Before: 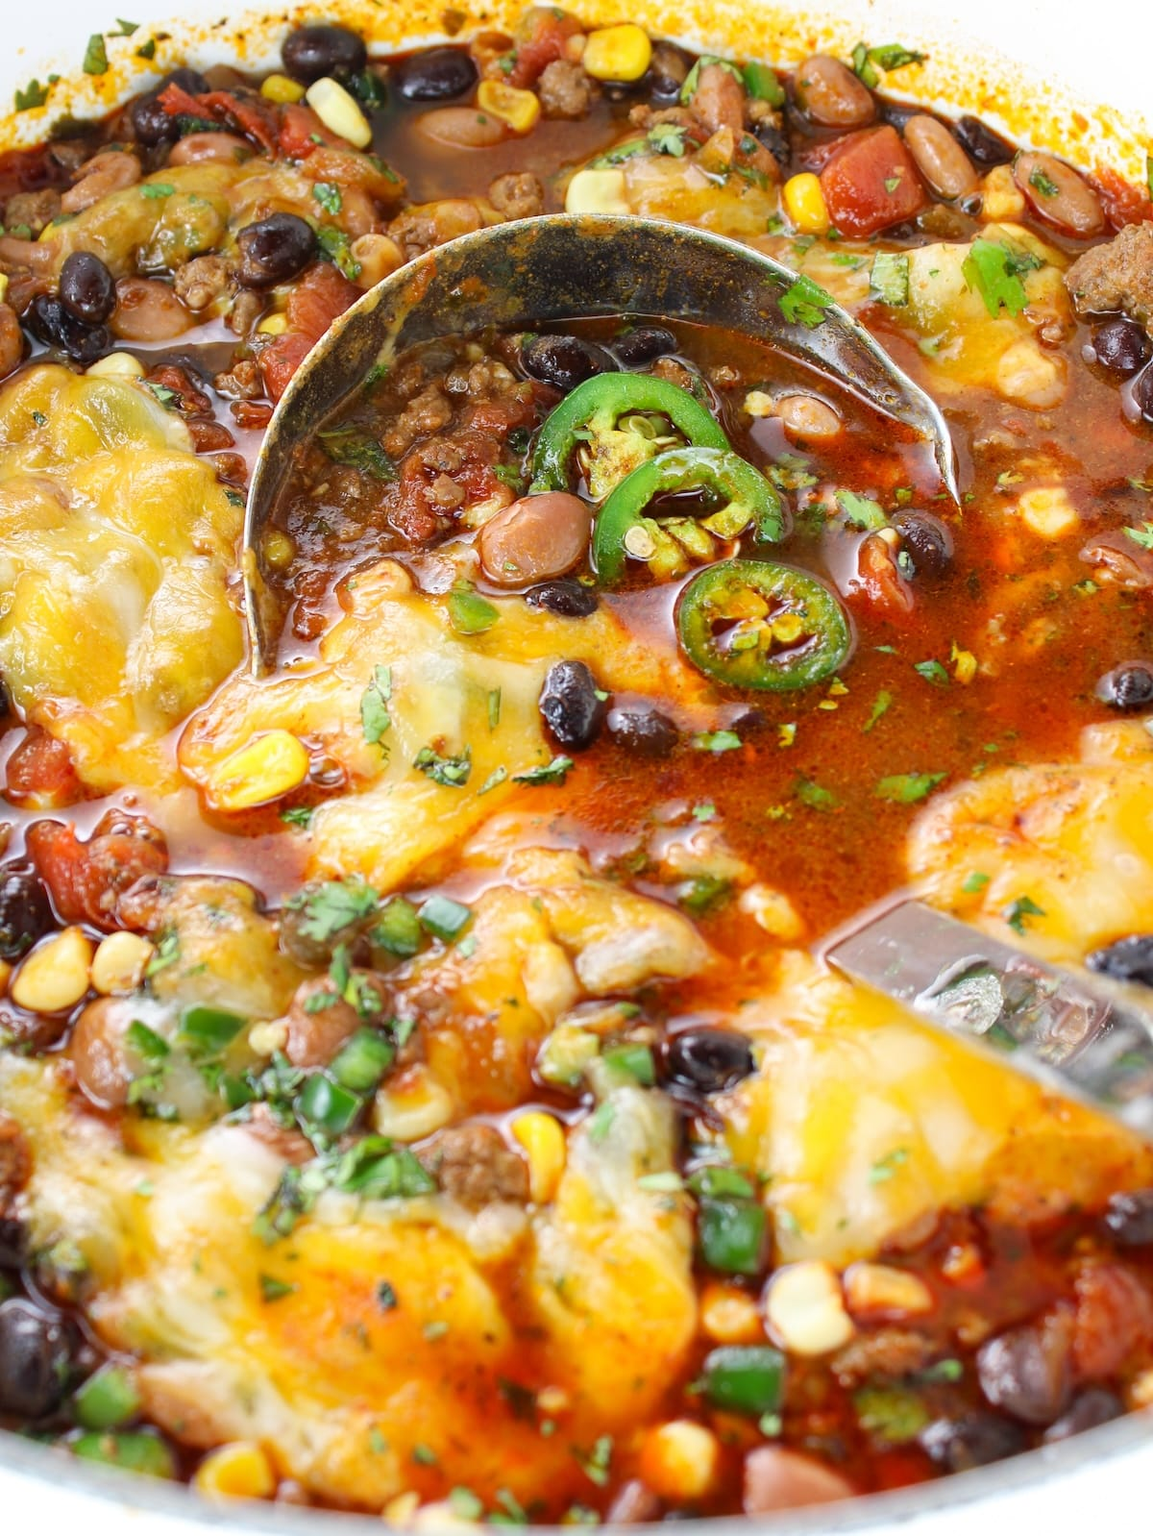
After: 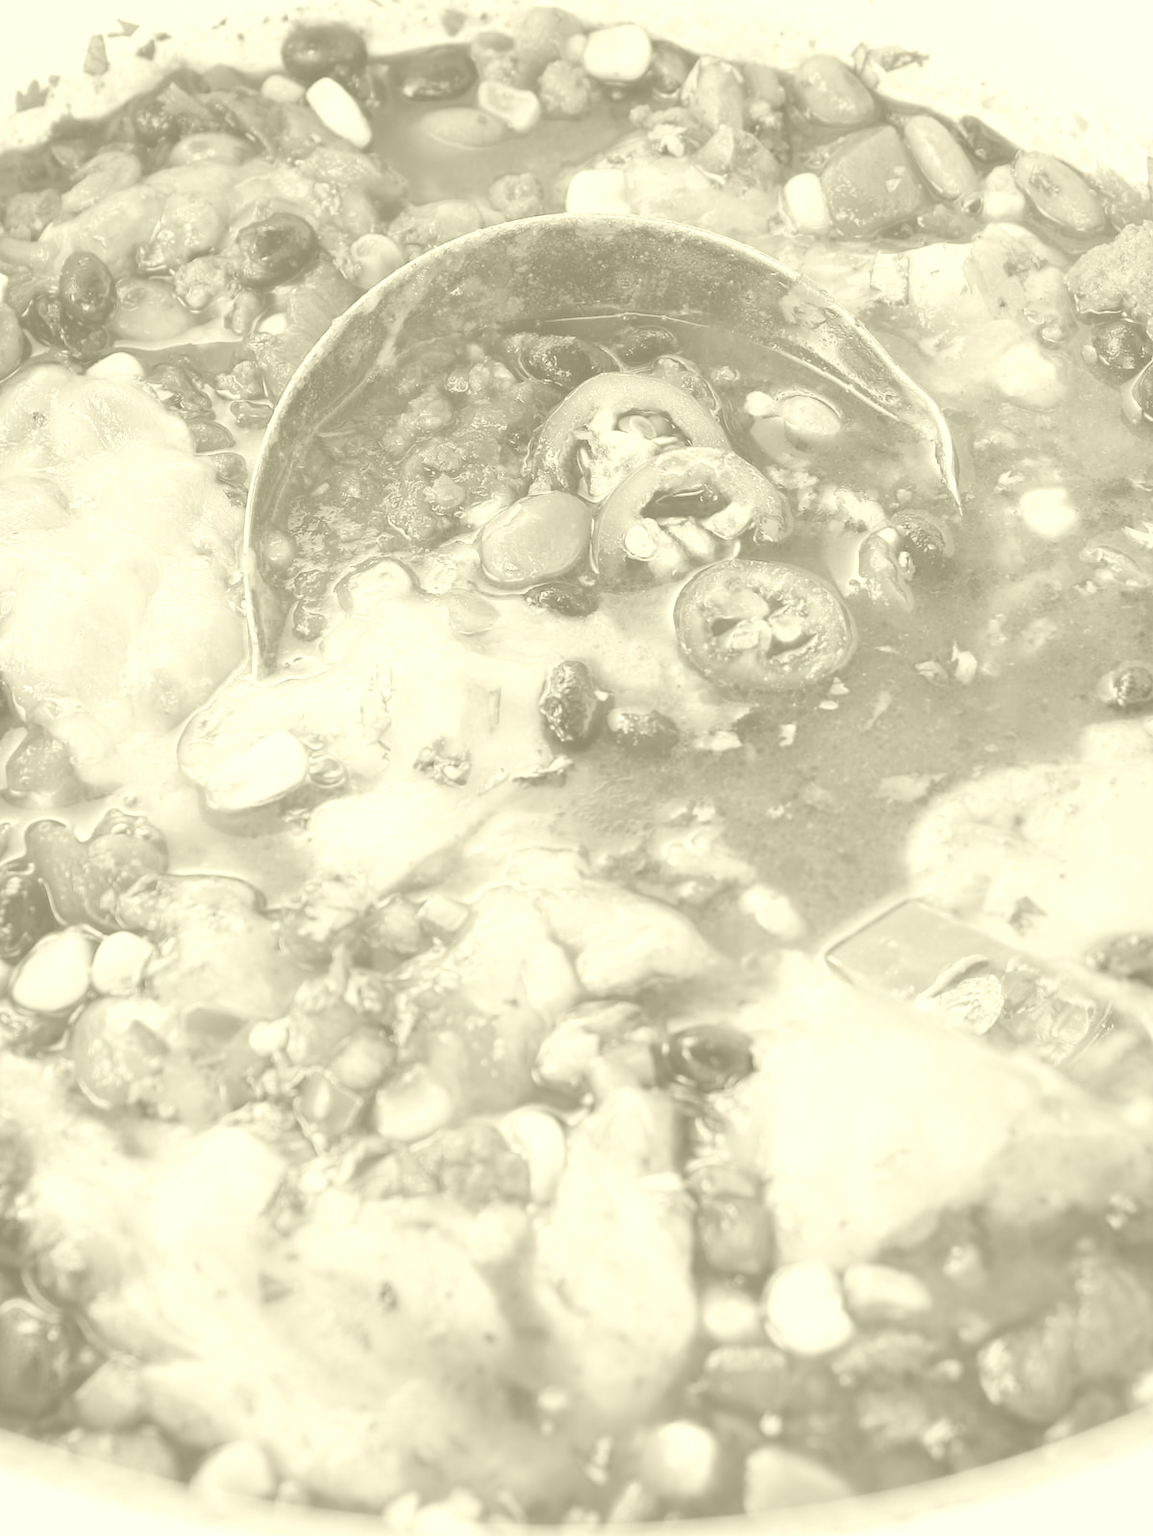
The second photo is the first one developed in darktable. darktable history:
color correction: highlights a* -4.98, highlights b* -3.76, shadows a* 3.83, shadows b* 4.08
color zones: curves: ch0 [(0, 0.613) (0.01, 0.613) (0.245, 0.448) (0.498, 0.529) (0.642, 0.665) (0.879, 0.777) (0.99, 0.613)]; ch1 [(0, 0) (0.143, 0) (0.286, 0) (0.429, 0) (0.571, 0) (0.714, 0) (0.857, 0)], mix -131.09%
rotate and perspective: automatic cropping original format, crop left 0, crop top 0
colorize: hue 43.2°, saturation 40%, version 1
